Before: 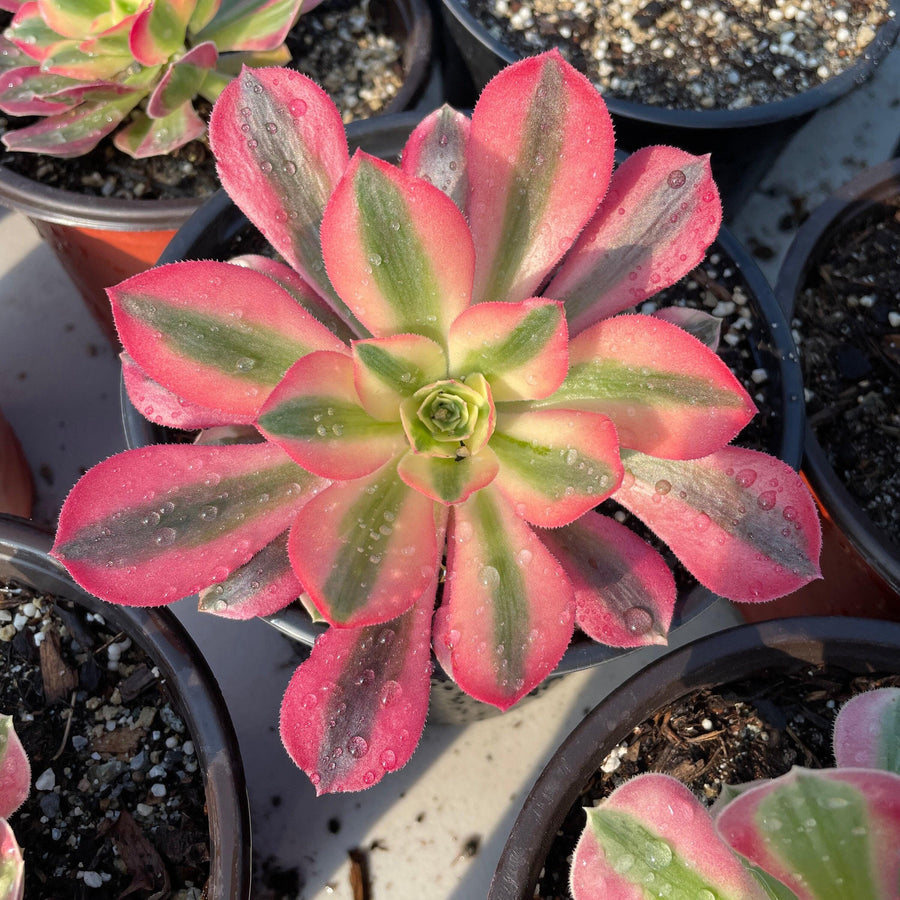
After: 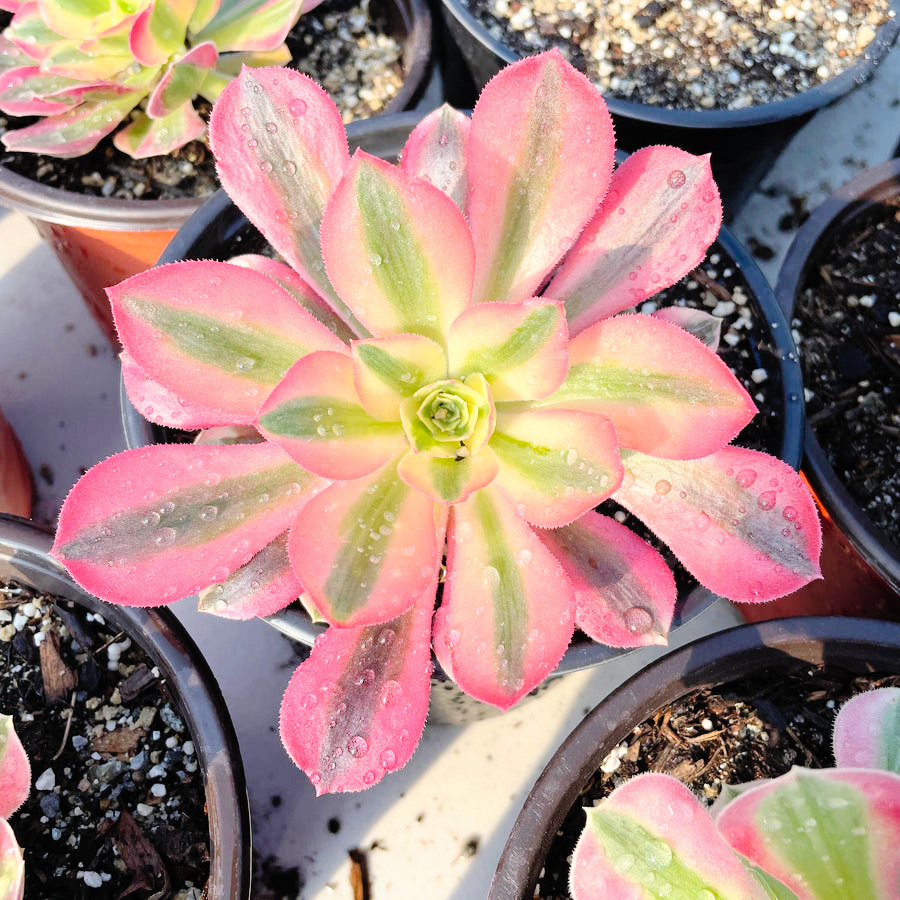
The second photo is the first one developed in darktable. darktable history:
tone curve: curves: ch0 [(0, 0) (0.003, 0.003) (0.011, 0.005) (0.025, 0.008) (0.044, 0.012) (0.069, 0.02) (0.1, 0.031) (0.136, 0.047) (0.177, 0.088) (0.224, 0.141) (0.277, 0.222) (0.335, 0.32) (0.399, 0.422) (0.468, 0.523) (0.543, 0.621) (0.623, 0.715) (0.709, 0.796) (0.801, 0.88) (0.898, 0.962) (1, 1)], preserve colors none
contrast brightness saturation: contrast 0.1, brightness 0.3, saturation 0.14
